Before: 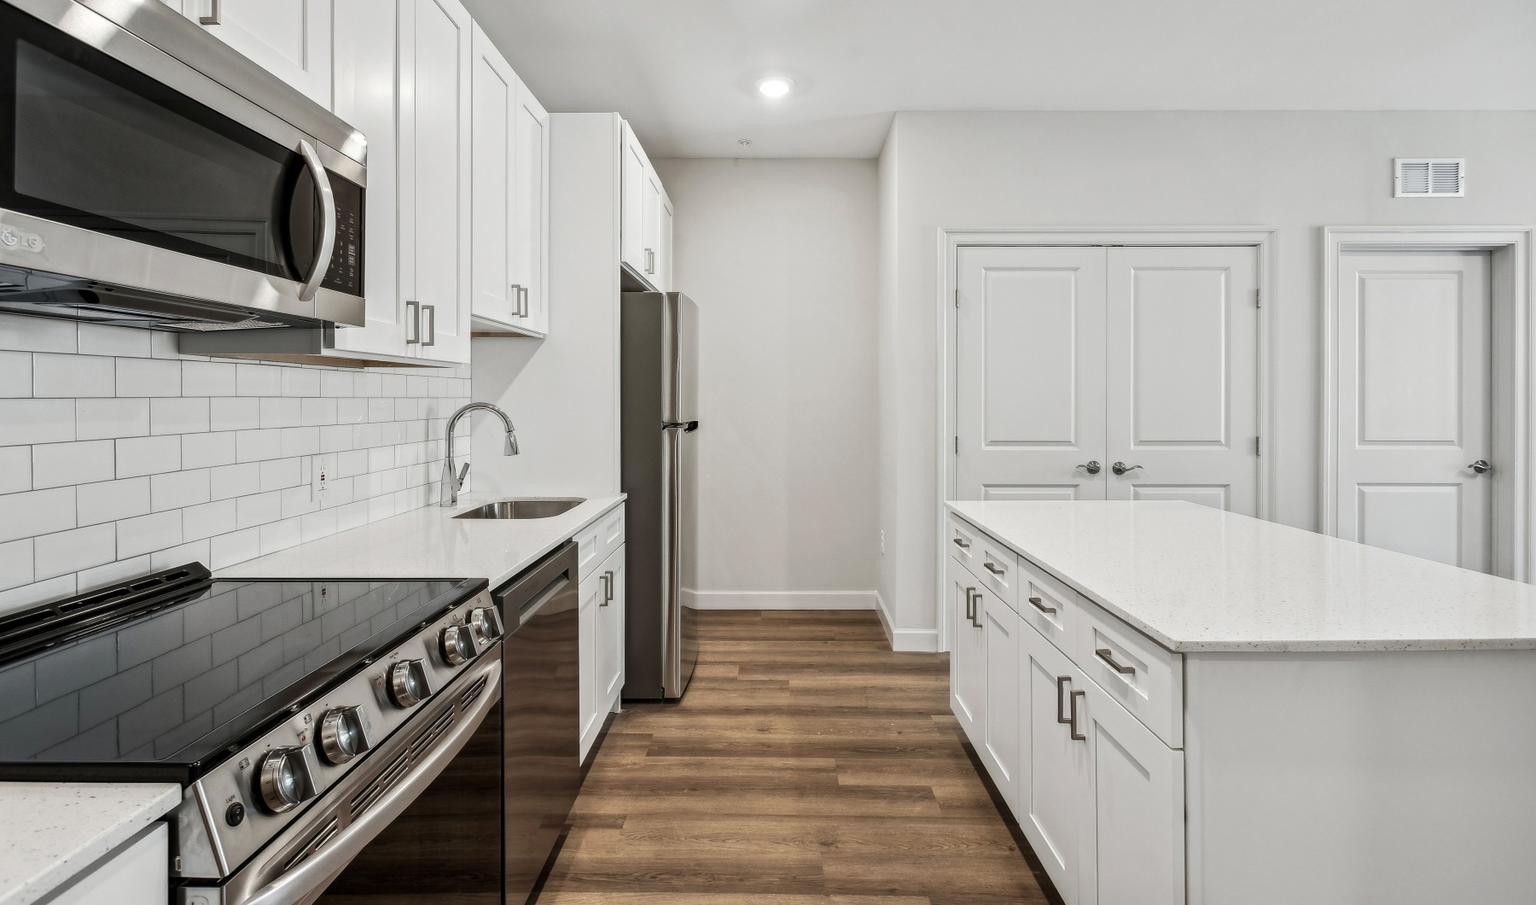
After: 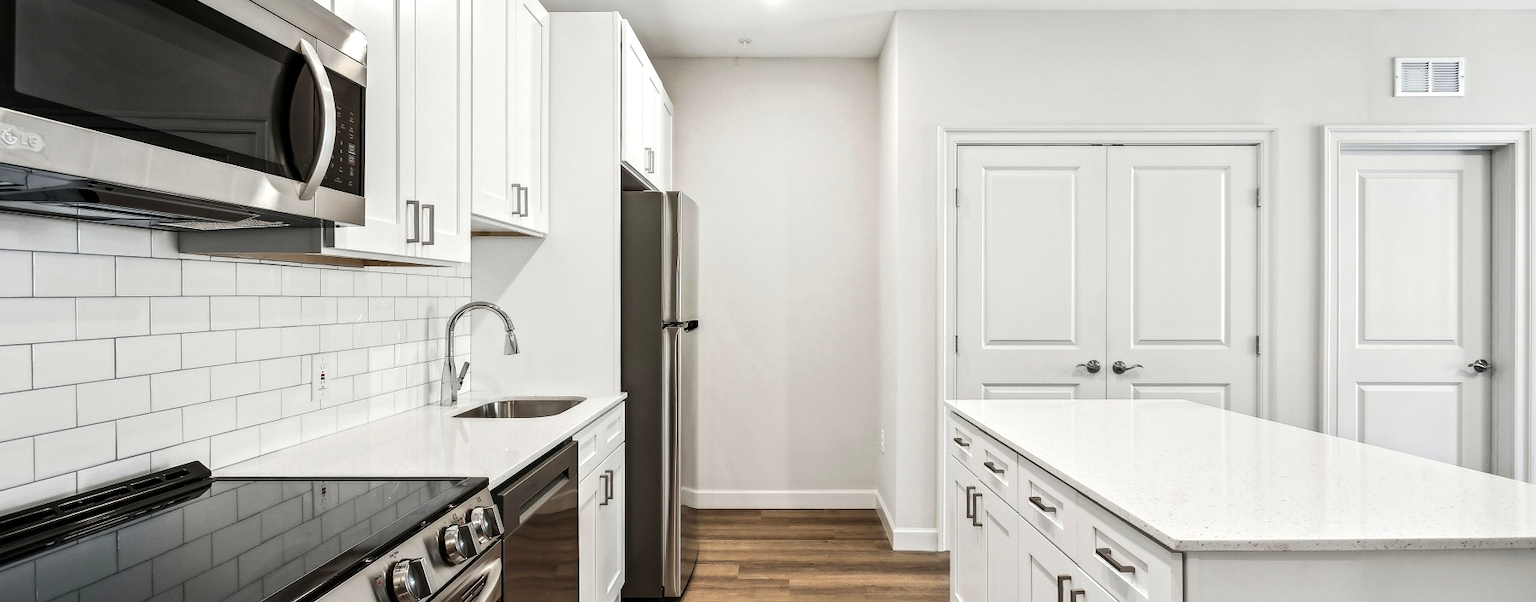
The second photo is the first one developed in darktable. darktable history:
crop: top 11.166%, bottom 22.168%
contrast brightness saturation: saturation 0.13
tone equalizer: -8 EV -0.417 EV, -7 EV -0.389 EV, -6 EV -0.333 EV, -5 EV -0.222 EV, -3 EV 0.222 EV, -2 EV 0.333 EV, -1 EV 0.389 EV, +0 EV 0.417 EV, edges refinement/feathering 500, mask exposure compensation -1.57 EV, preserve details no
